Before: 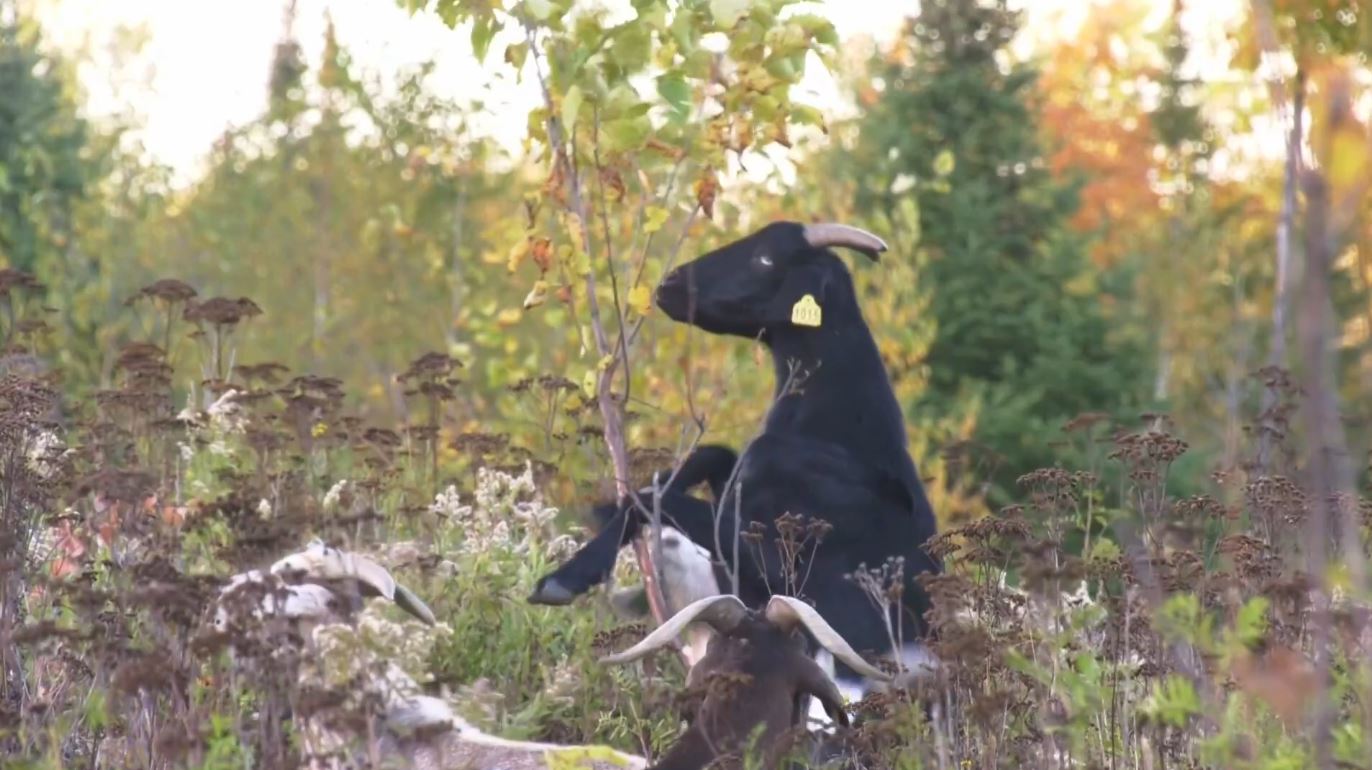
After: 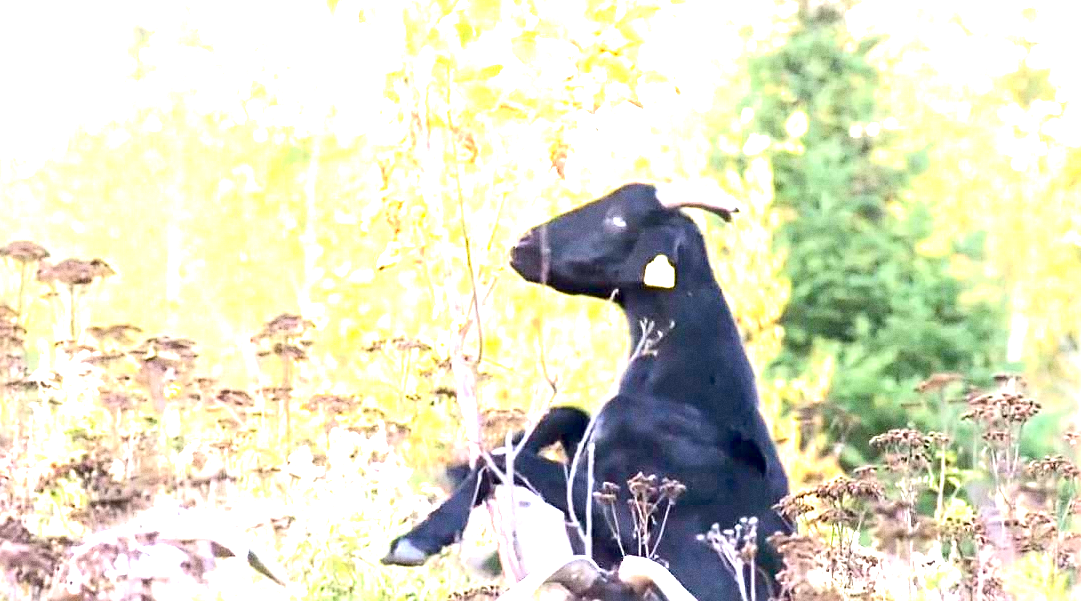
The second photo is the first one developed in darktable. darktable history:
exposure: black level correction 0.016, exposure 1.774 EV, compensate highlight preservation false
crop and rotate: left 10.77%, top 5.1%, right 10.41%, bottom 16.76%
grain: coarseness 0.09 ISO
shadows and highlights: shadows -30, highlights 30
tone equalizer: -8 EV -0.75 EV, -7 EV -0.7 EV, -6 EV -0.6 EV, -5 EV -0.4 EV, -3 EV 0.4 EV, -2 EV 0.6 EV, -1 EV 0.7 EV, +0 EV 0.75 EV, edges refinement/feathering 500, mask exposure compensation -1.57 EV, preserve details no
color correction: saturation 1.11
sharpen: on, module defaults
